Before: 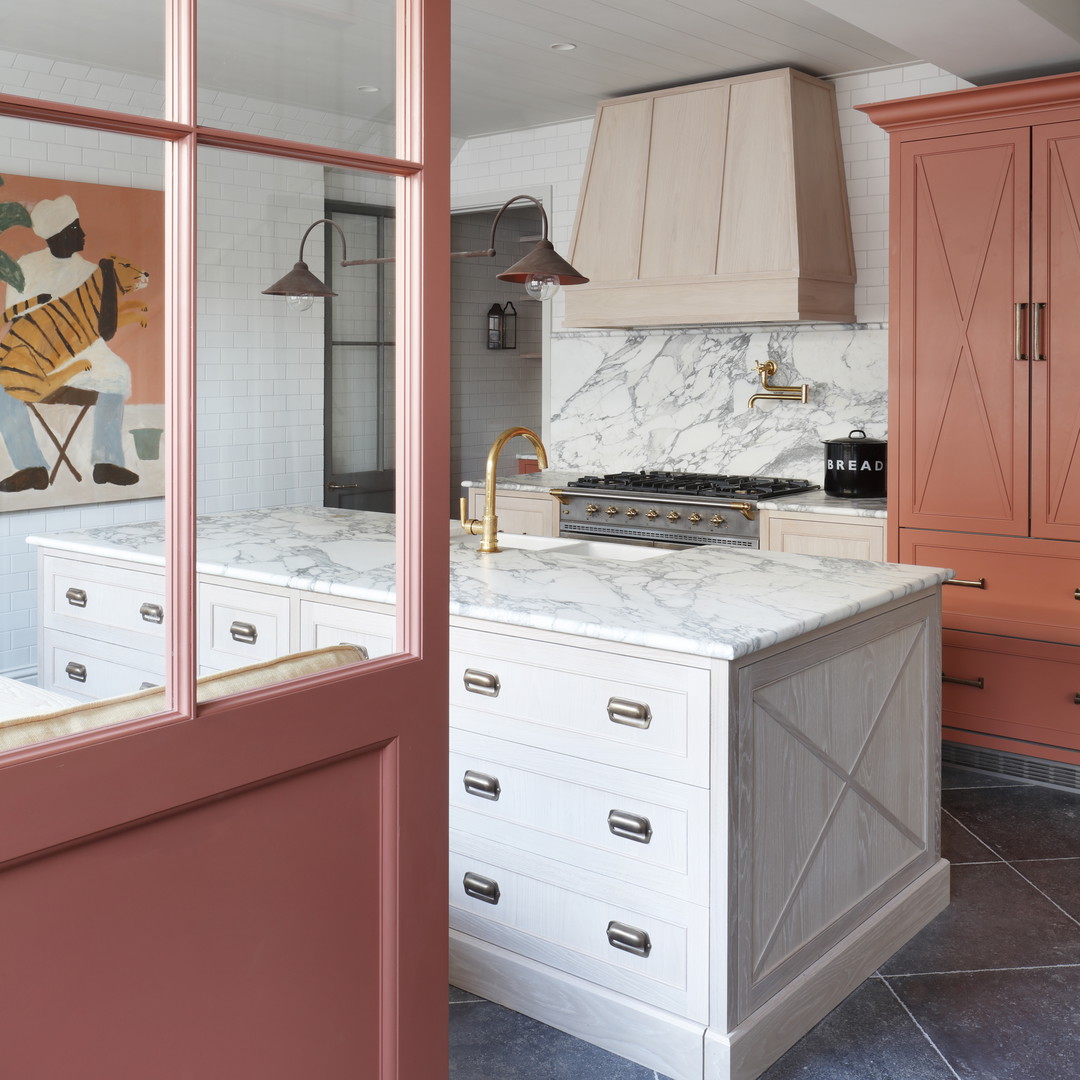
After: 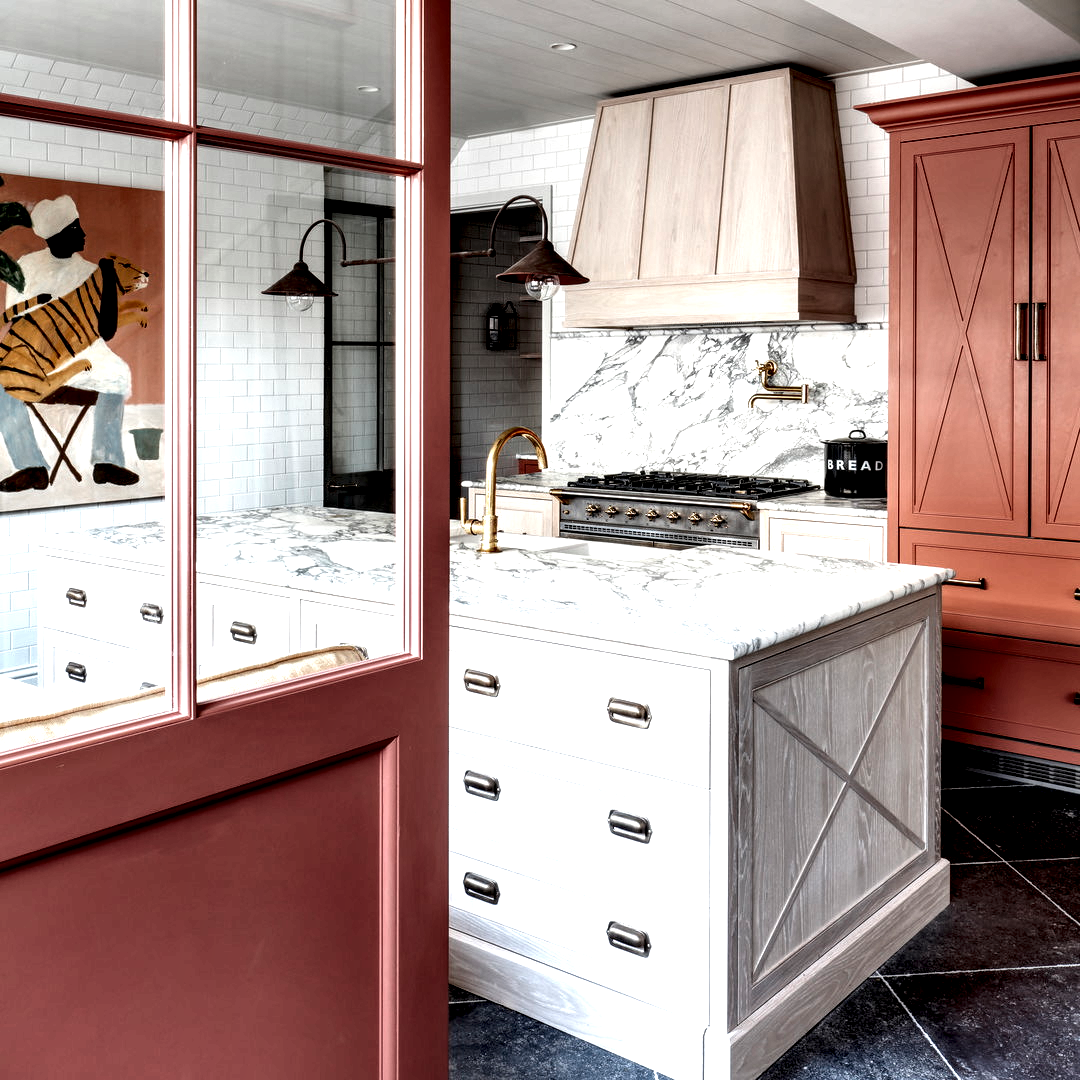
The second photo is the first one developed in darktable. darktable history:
local contrast: highlights 118%, shadows 41%, detail 293%
